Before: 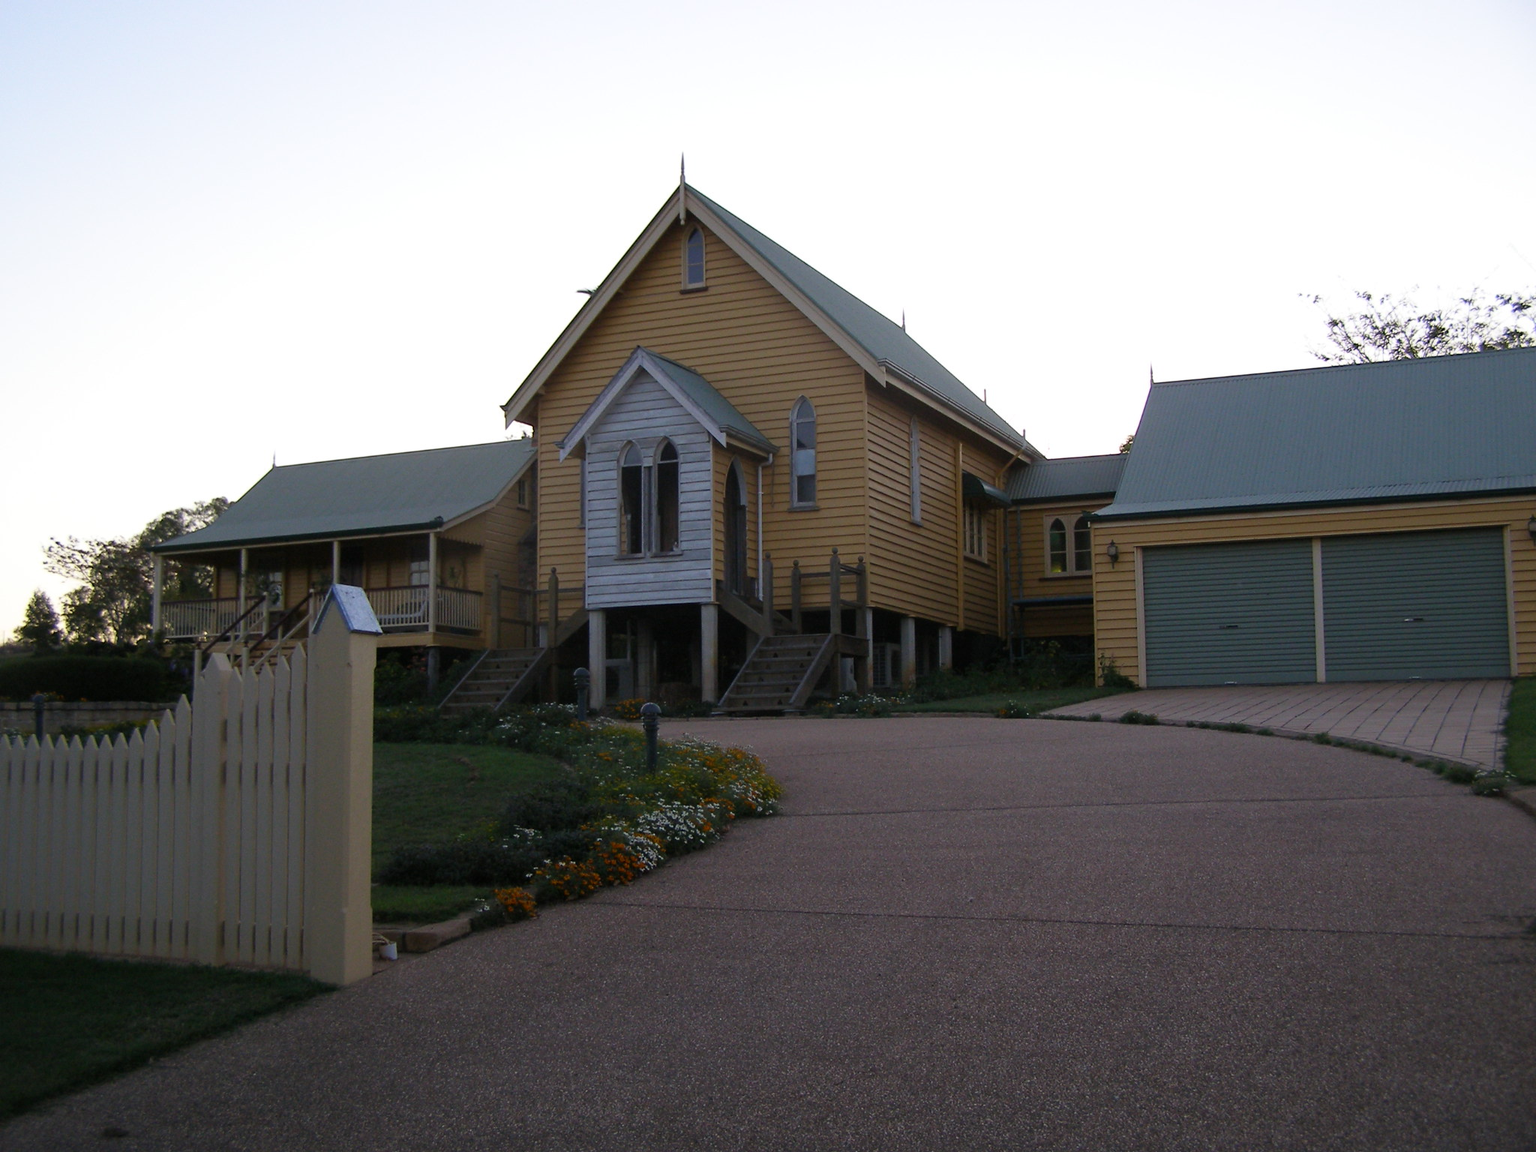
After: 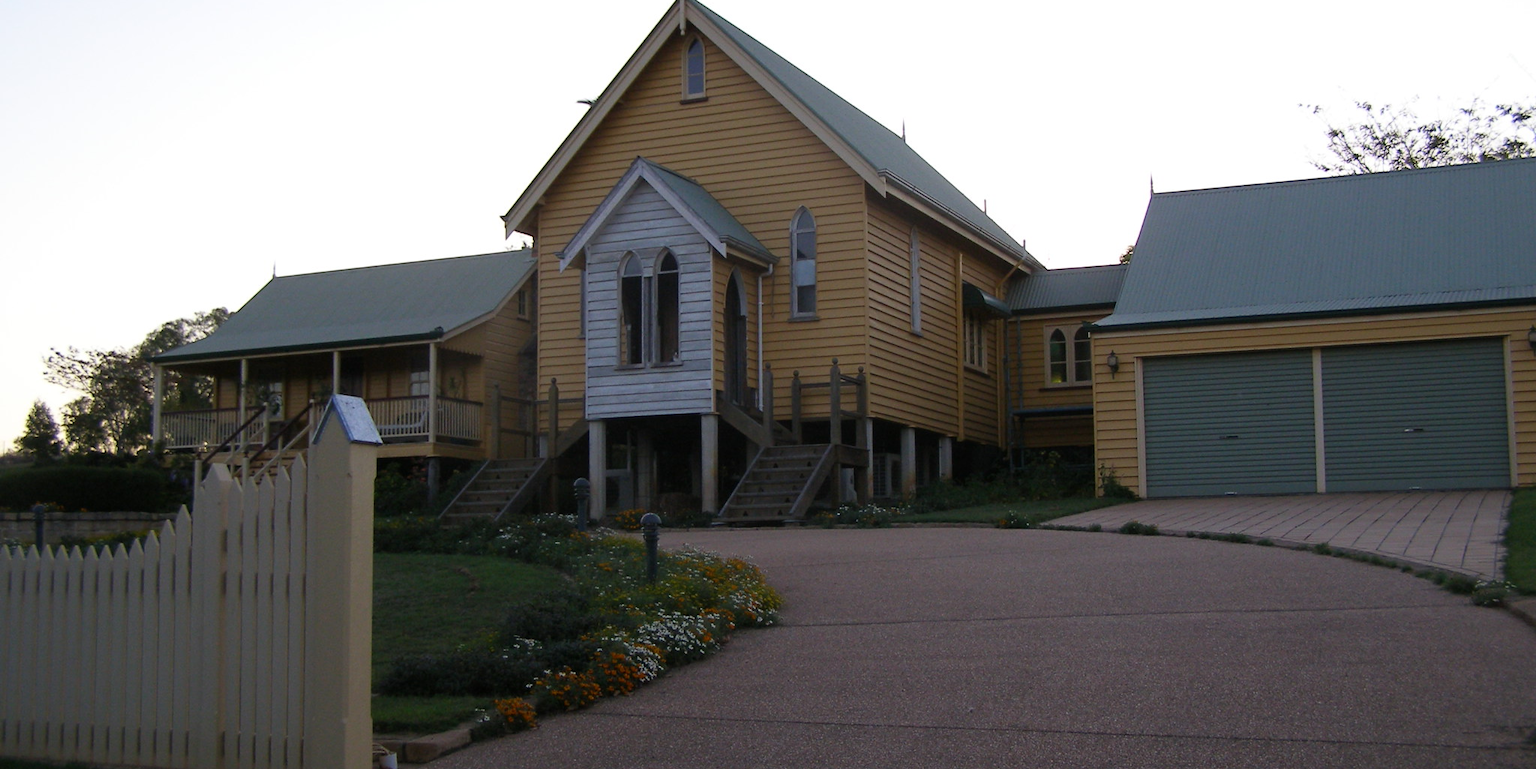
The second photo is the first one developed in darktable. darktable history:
crop: top 16.493%, bottom 16.705%
